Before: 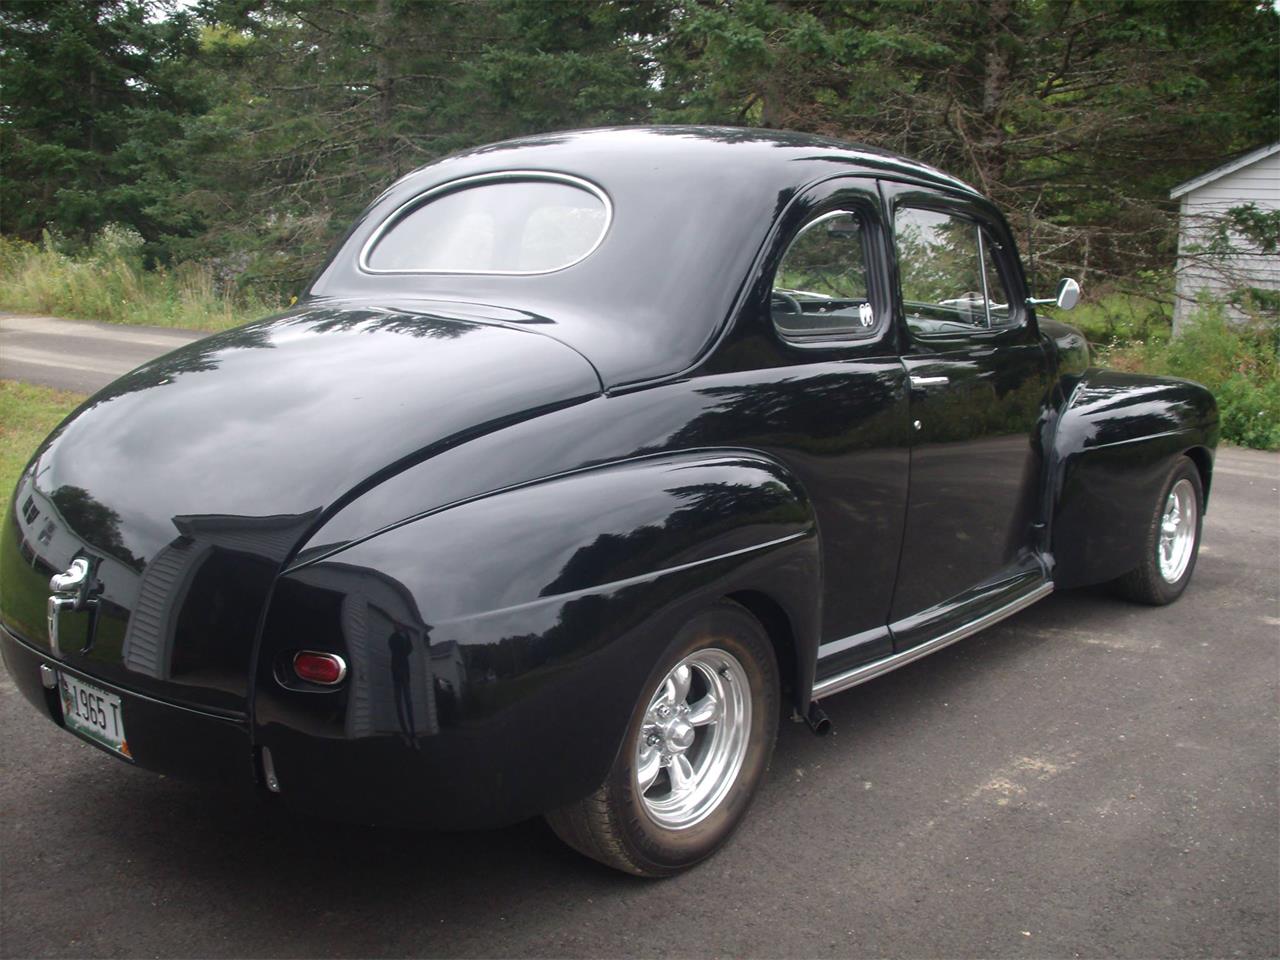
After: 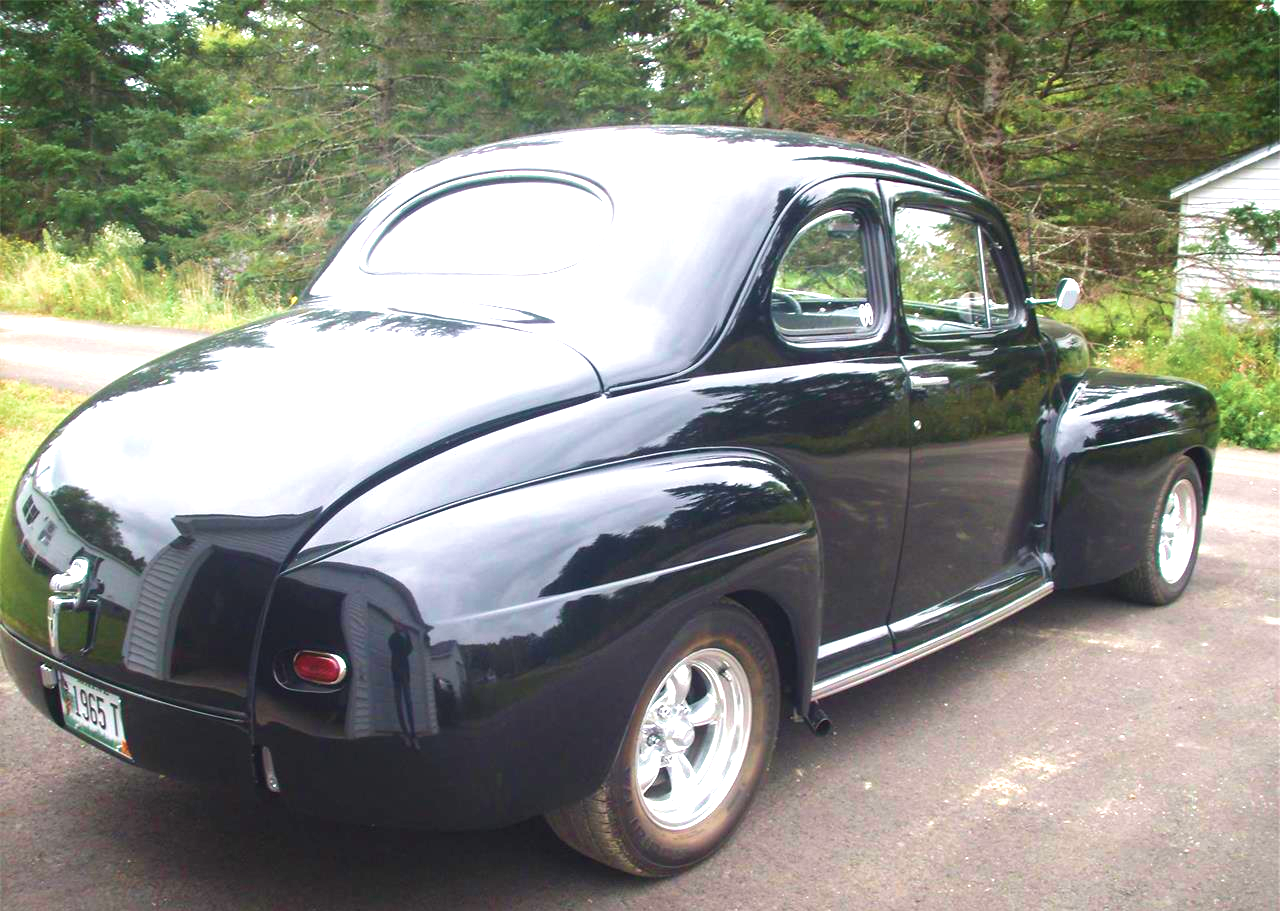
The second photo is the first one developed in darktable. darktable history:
velvia: strength 44.44%
crop and rotate: top 0.012%, bottom 5.055%
exposure: black level correction 0, exposure 1.445 EV, compensate exposure bias true, compensate highlight preservation false
